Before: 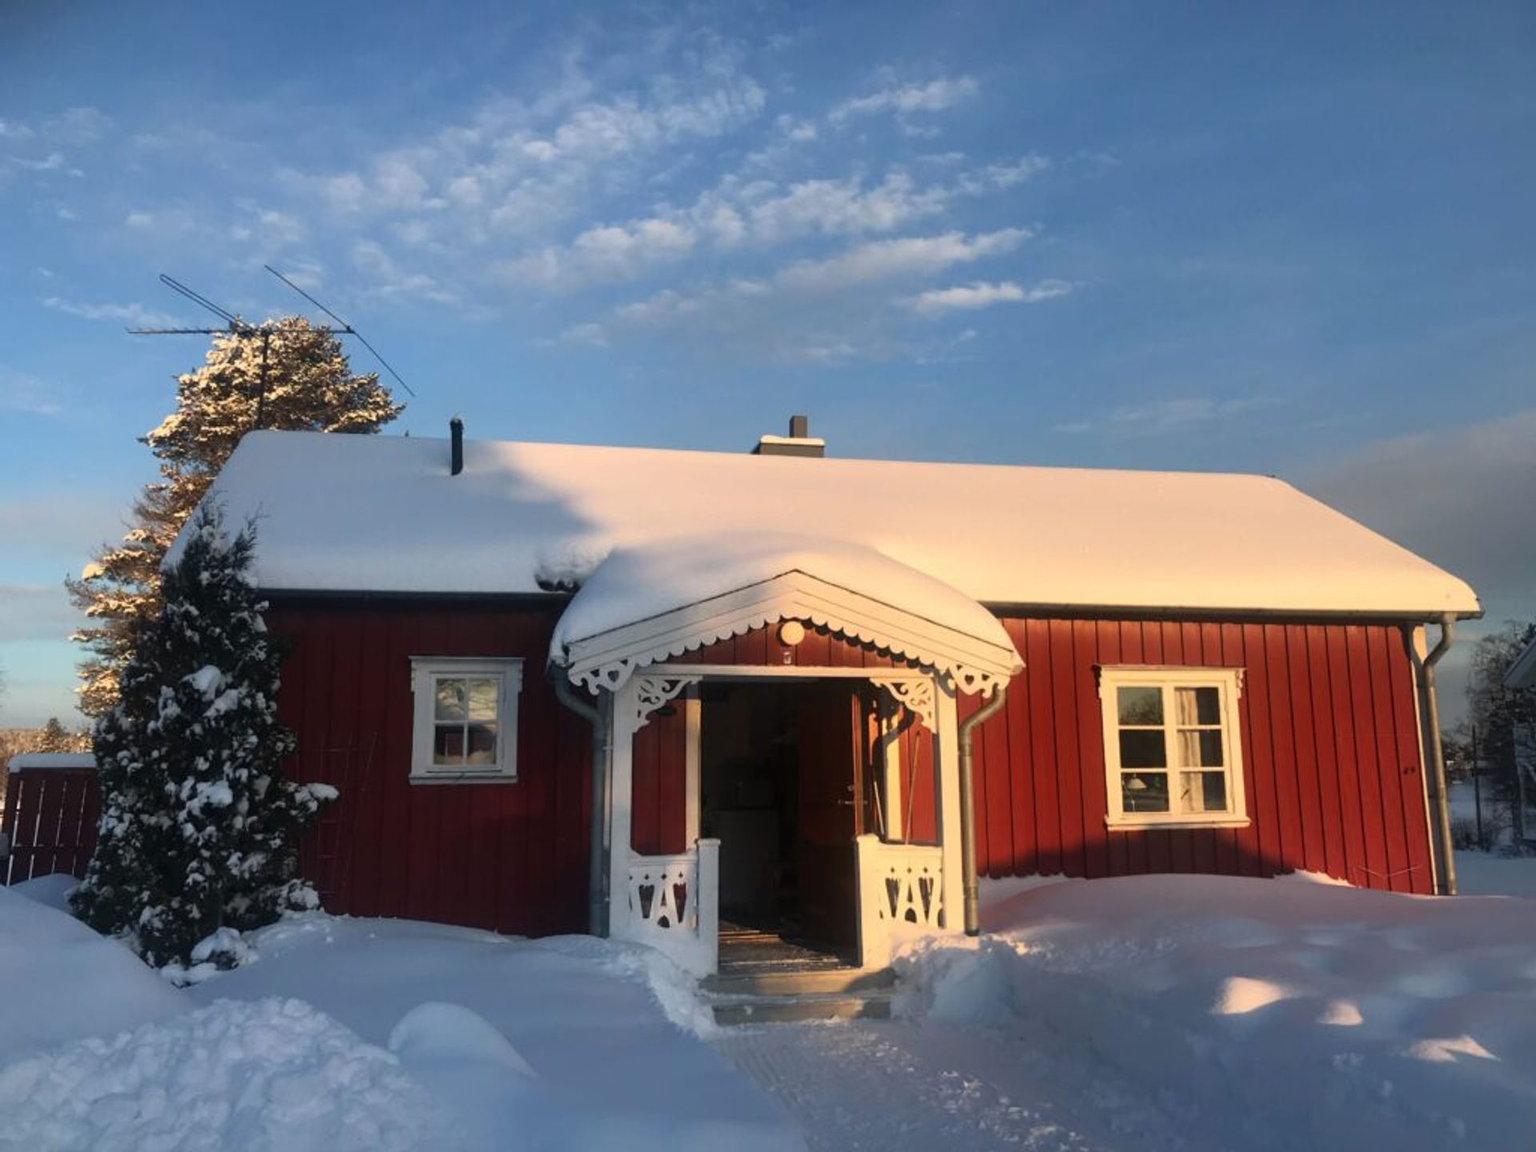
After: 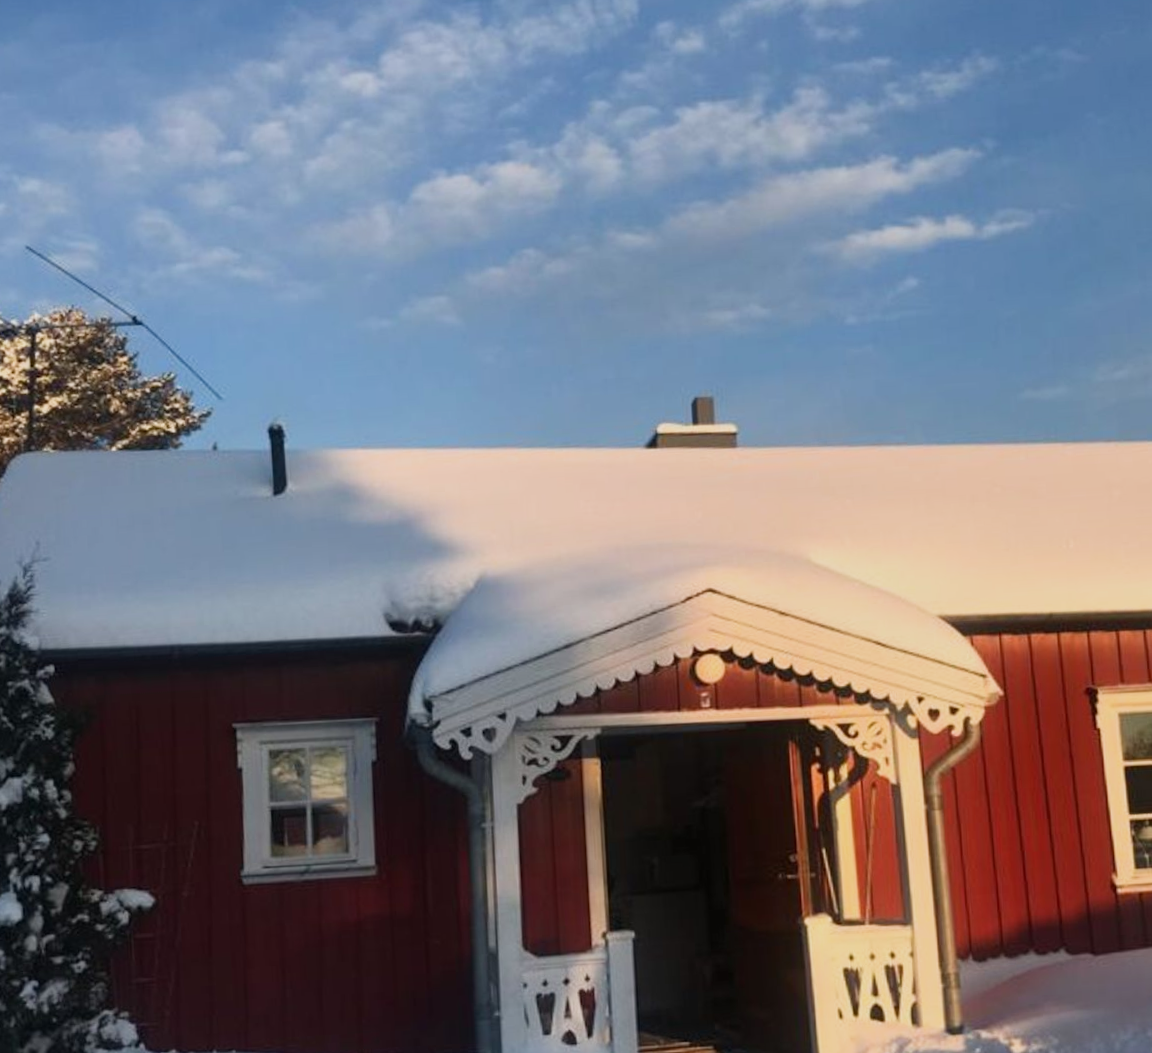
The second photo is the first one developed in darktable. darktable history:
crop: left 16.202%, top 11.208%, right 26.045%, bottom 20.557%
rotate and perspective: rotation -3.18°, automatic cropping off
sigmoid: contrast 1.22, skew 0.65
tone equalizer: on, module defaults
